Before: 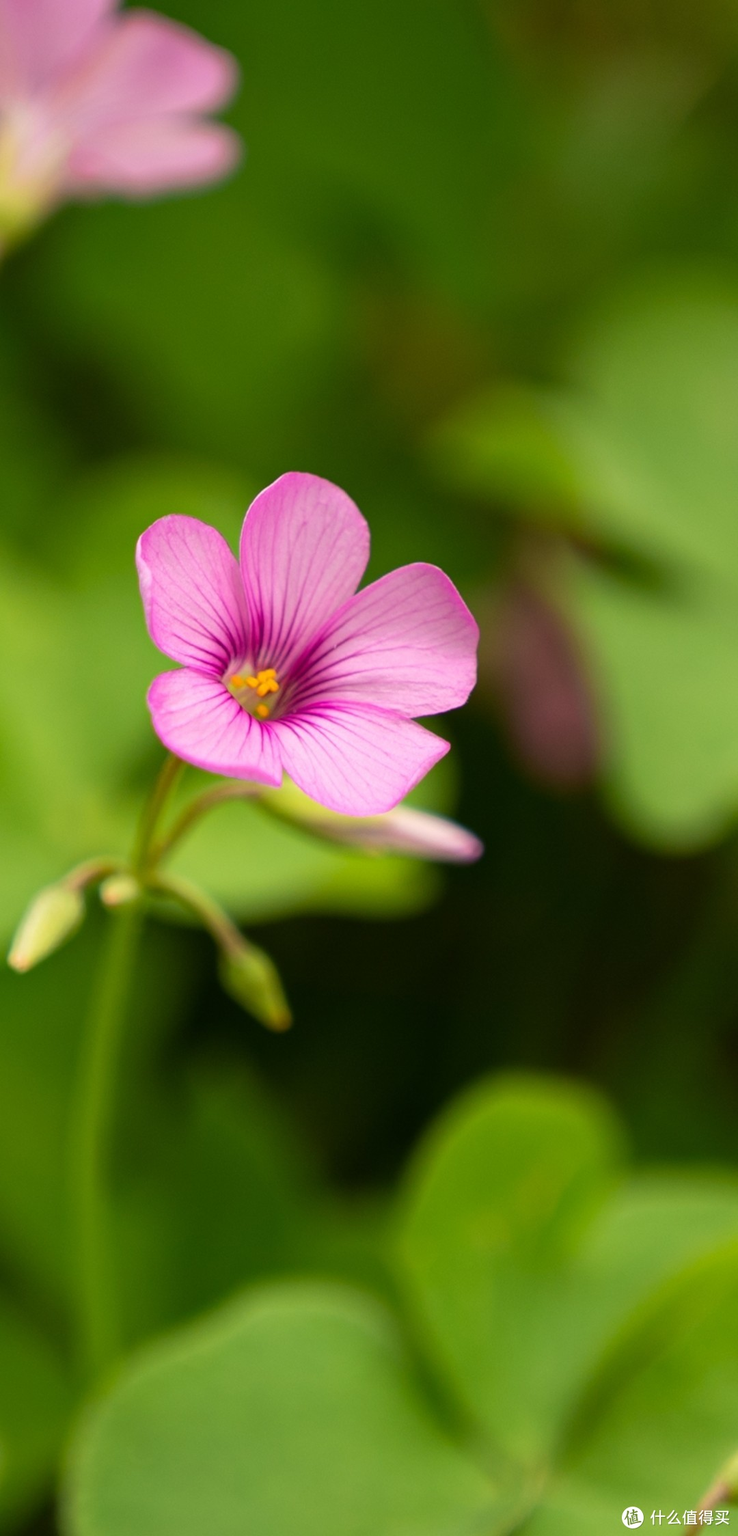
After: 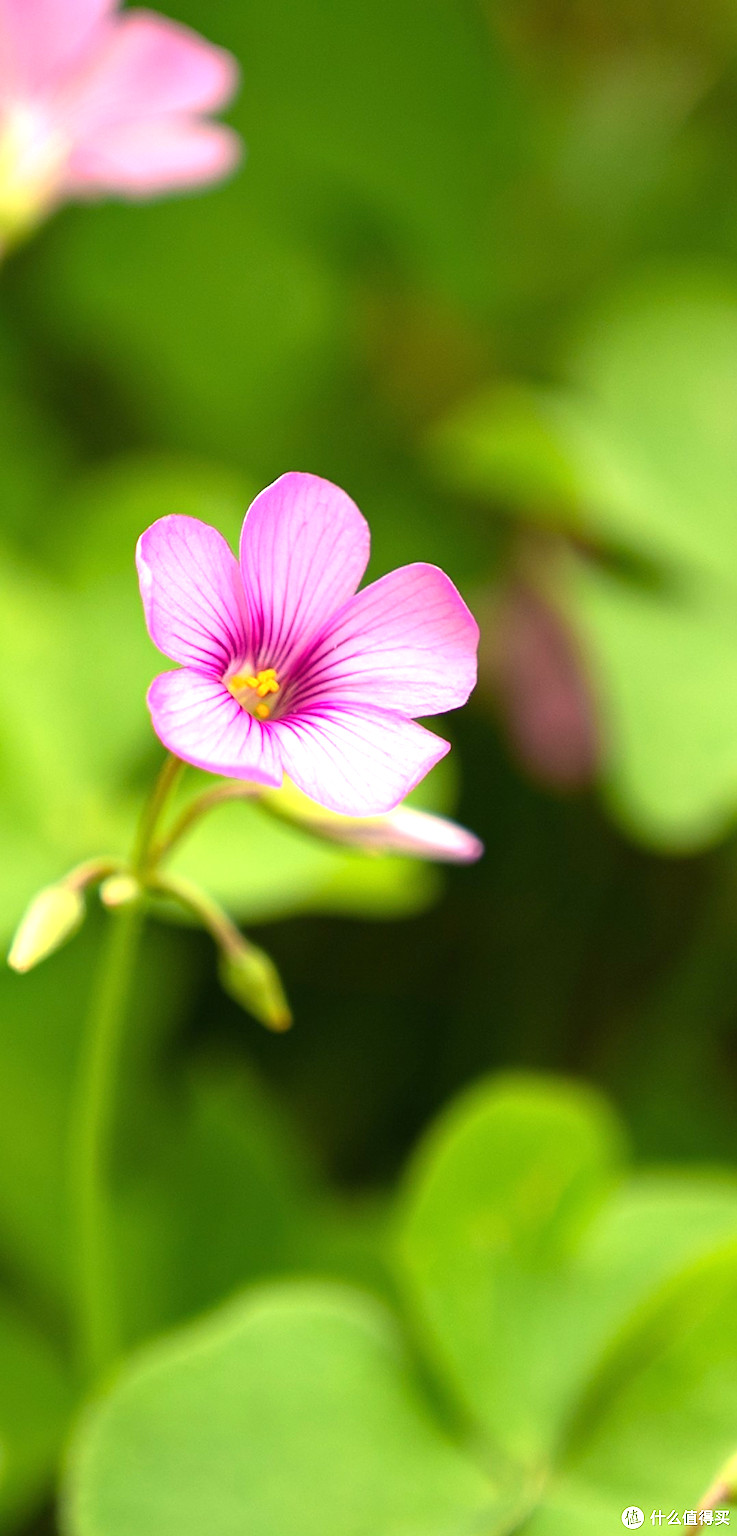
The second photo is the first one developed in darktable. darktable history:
sharpen: on, module defaults
exposure: black level correction 0, exposure 0.947 EV, compensate highlight preservation false
